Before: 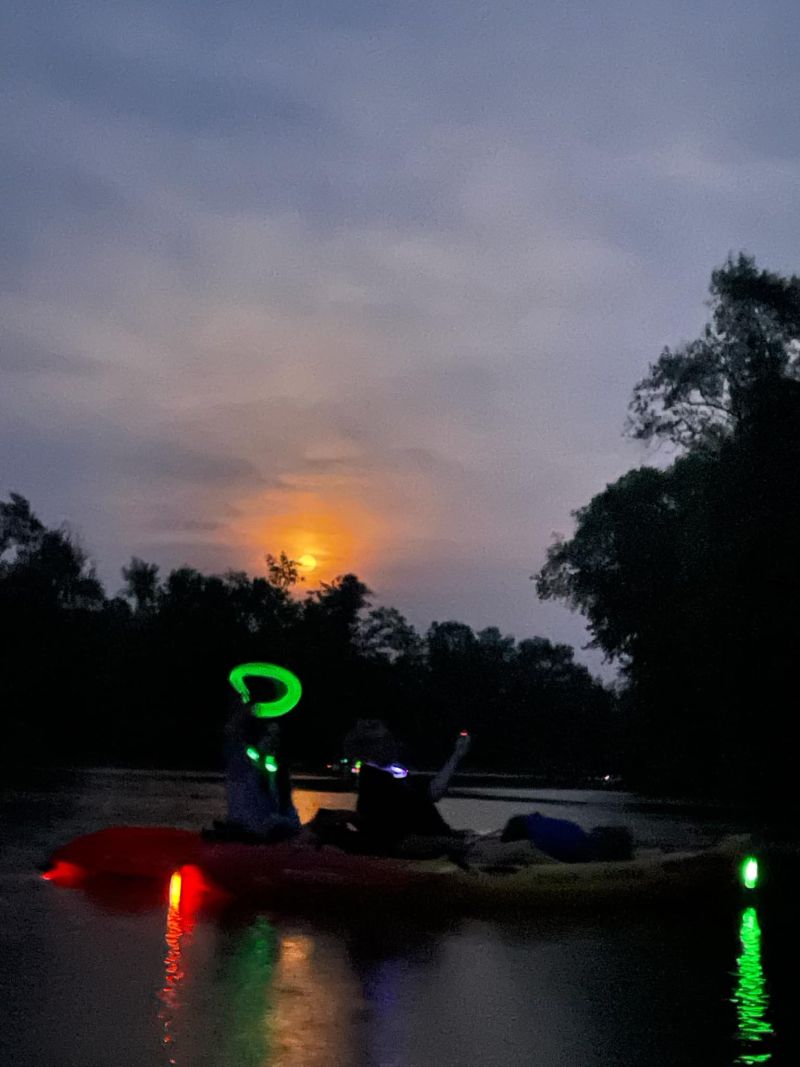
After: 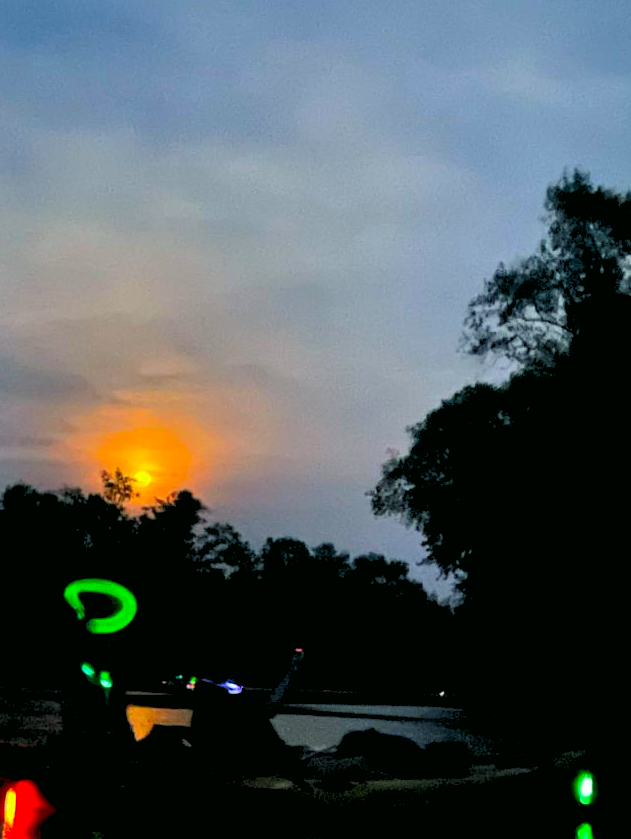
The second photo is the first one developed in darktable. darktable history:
crop and rotate: left 20.74%, top 7.912%, right 0.375%, bottom 13.378%
color correction: highlights a* -7.33, highlights b* 1.26, shadows a* -3.55, saturation 1.4
rgb levels: levels [[0.013, 0.434, 0.89], [0, 0.5, 1], [0, 0.5, 1]]
